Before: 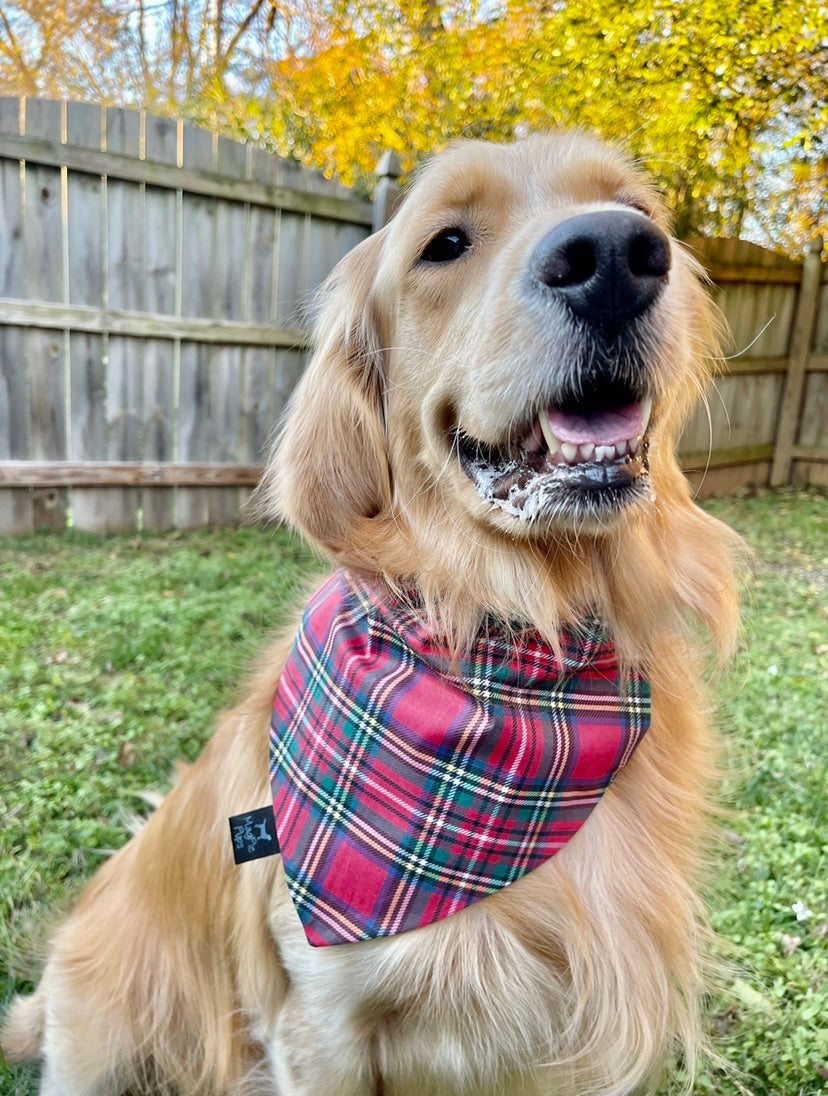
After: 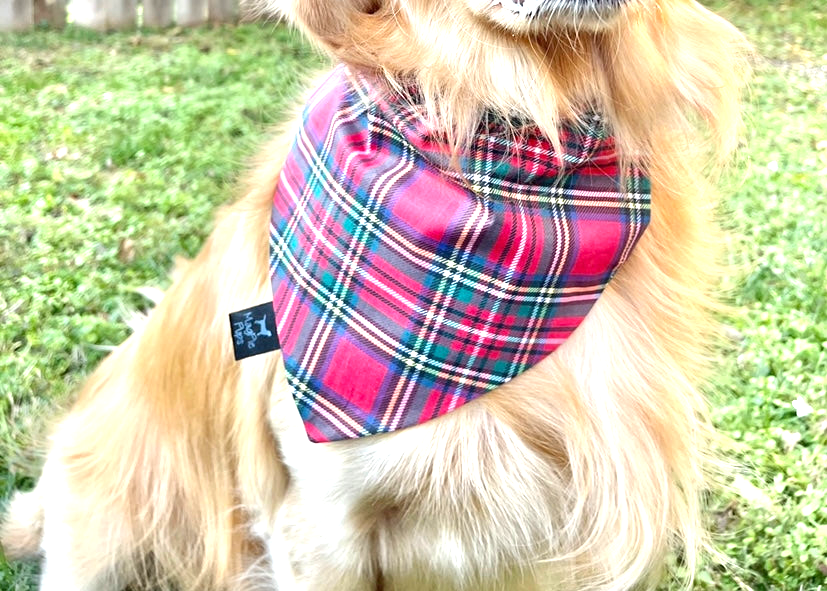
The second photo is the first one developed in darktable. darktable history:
exposure: exposure 0.998 EV, compensate highlight preservation false
crop and rotate: top 46.055%, right 0.1%
